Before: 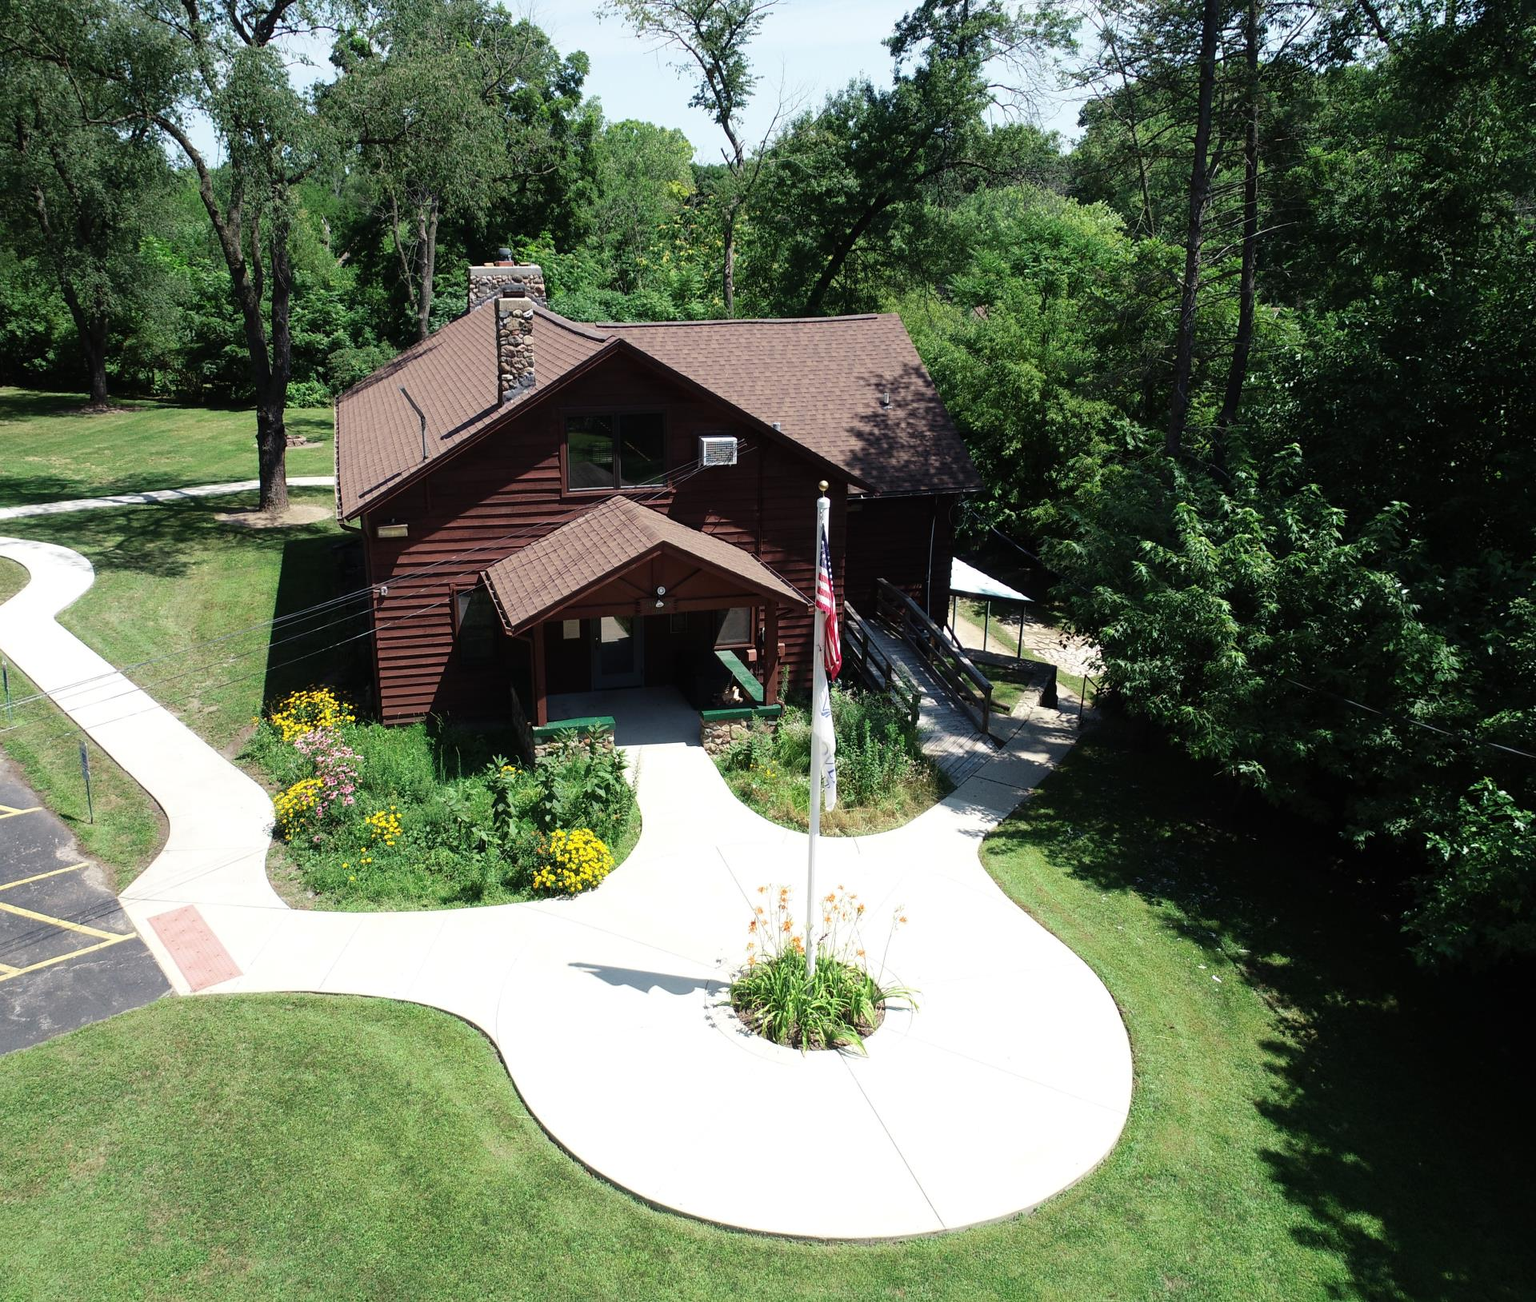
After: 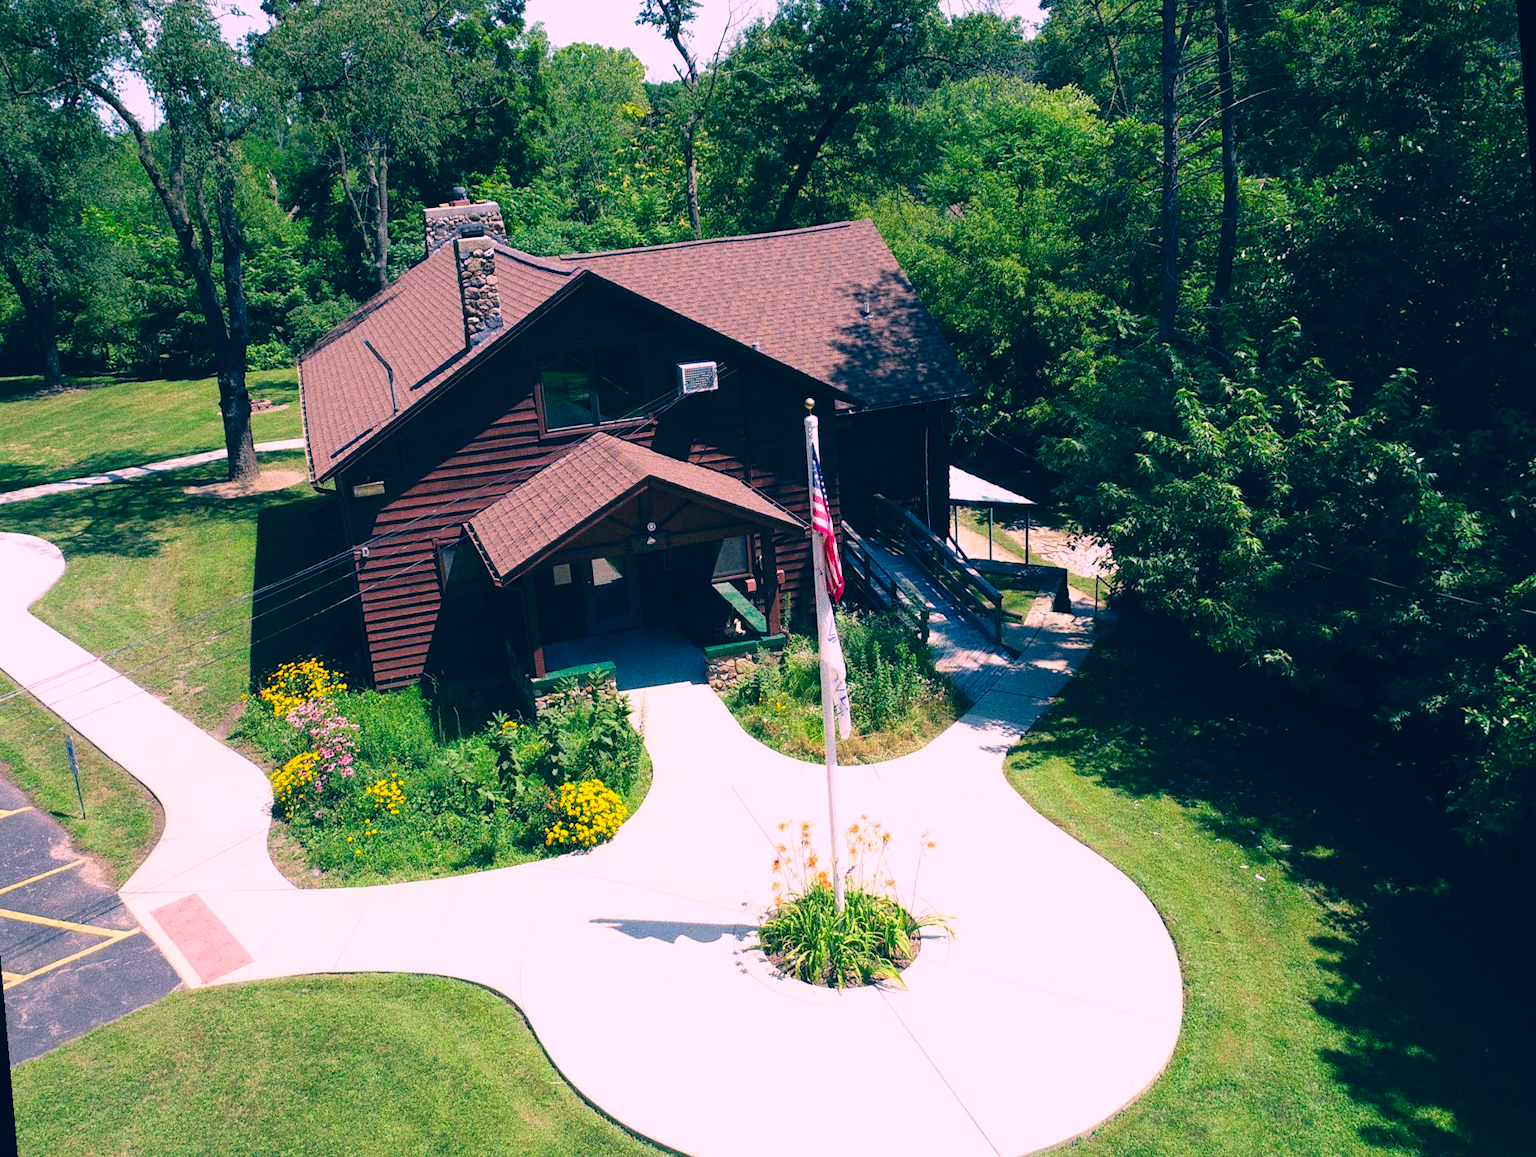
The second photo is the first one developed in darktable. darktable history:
rotate and perspective: rotation -5°, crop left 0.05, crop right 0.952, crop top 0.11, crop bottom 0.89
grain: coarseness 0.09 ISO, strength 40%
color correction: highlights a* 17.03, highlights b* 0.205, shadows a* -15.38, shadows b* -14.56, saturation 1.5
